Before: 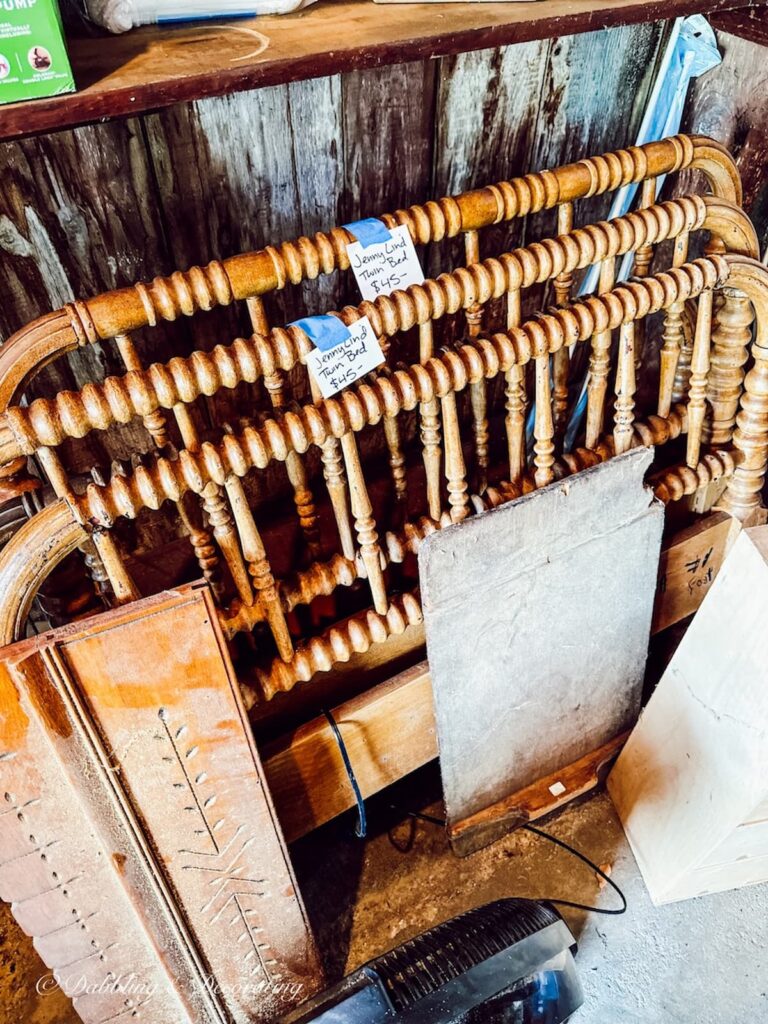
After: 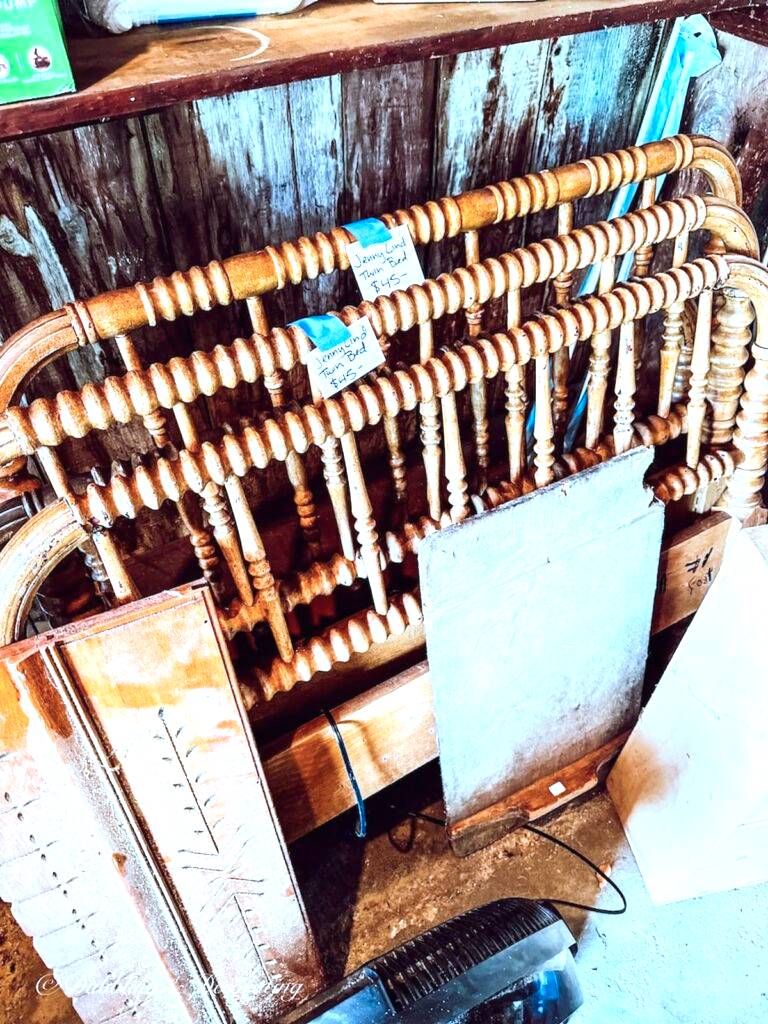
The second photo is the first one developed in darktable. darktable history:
color correction: highlights a* -8.76, highlights b* -23.66
exposure: black level correction 0, exposure 0.702 EV, compensate highlight preservation false
